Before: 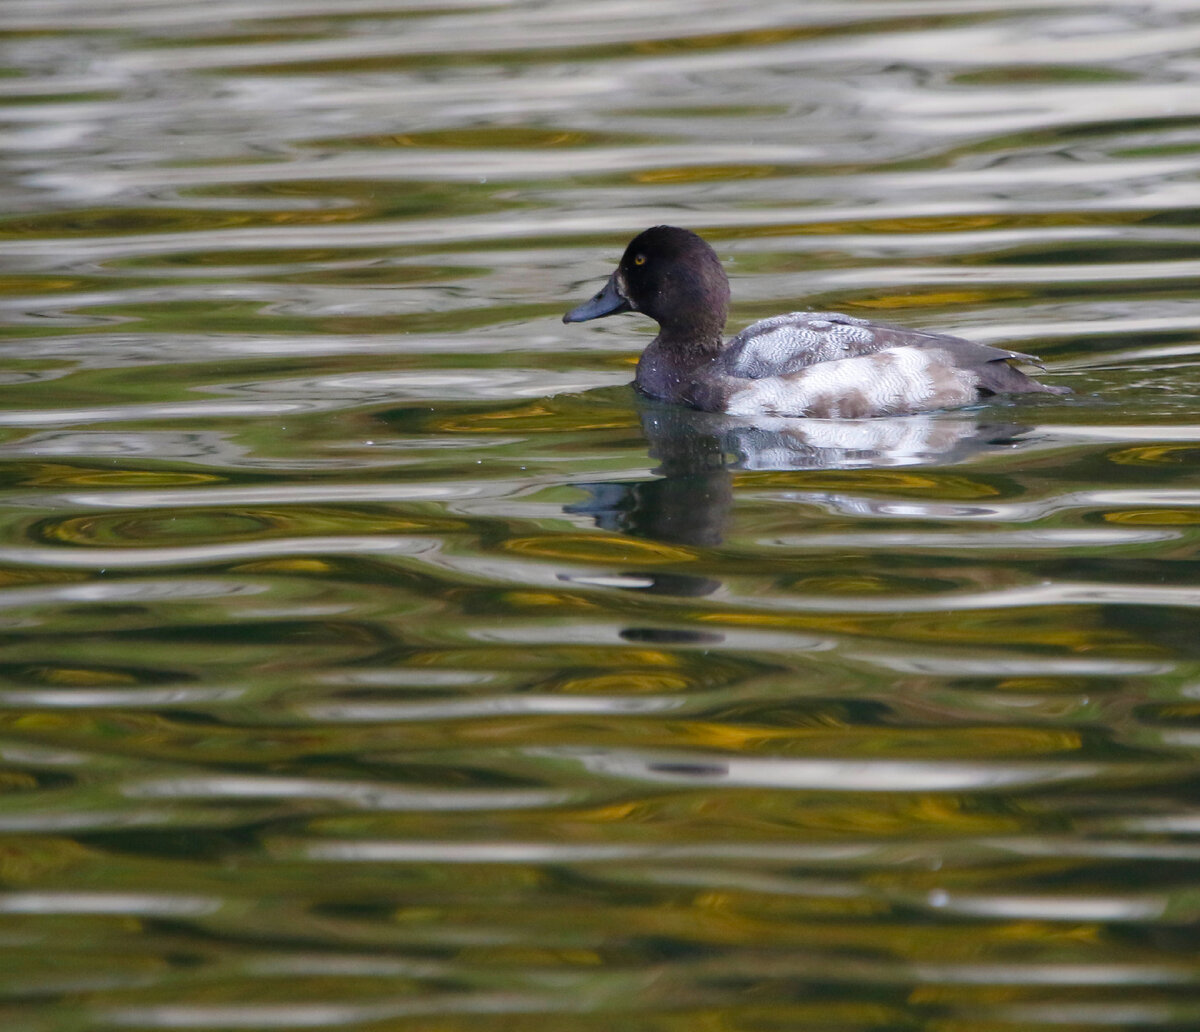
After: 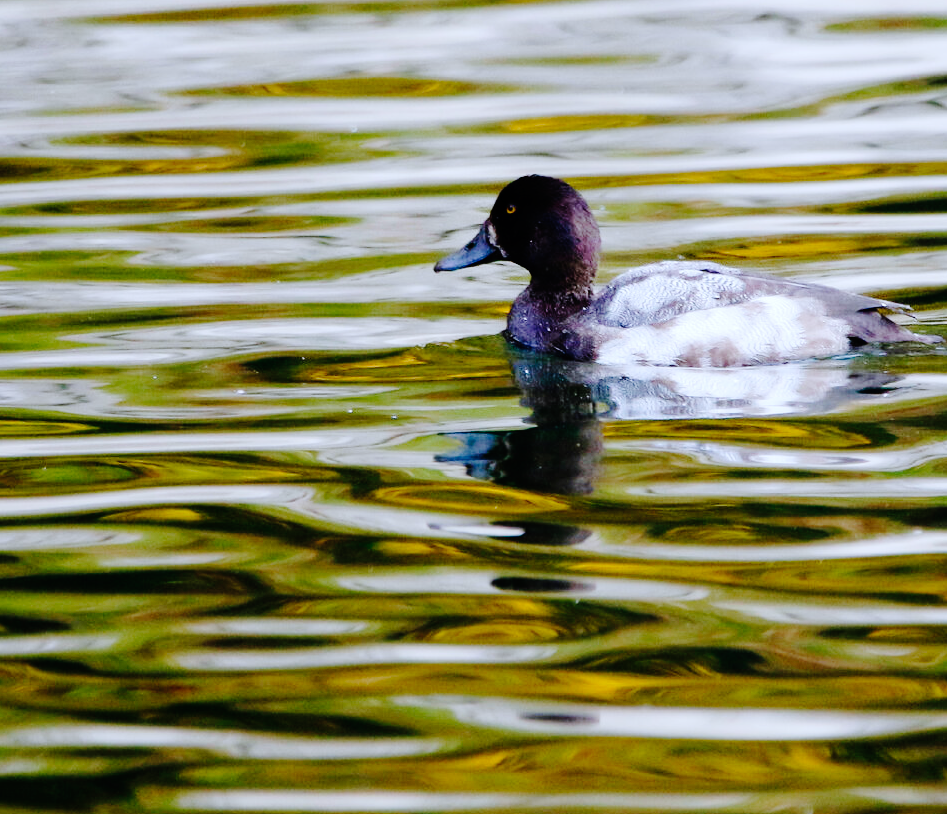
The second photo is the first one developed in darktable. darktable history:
contrast brightness saturation: saturation -0.054
crop and rotate: left 10.764%, top 5.013%, right 10.311%, bottom 16.045%
color correction: highlights a* -0.816, highlights b* -9.13
base curve: curves: ch0 [(0, 0) (0.036, 0.01) (0.123, 0.254) (0.258, 0.504) (0.507, 0.748) (1, 1)], preserve colors none
